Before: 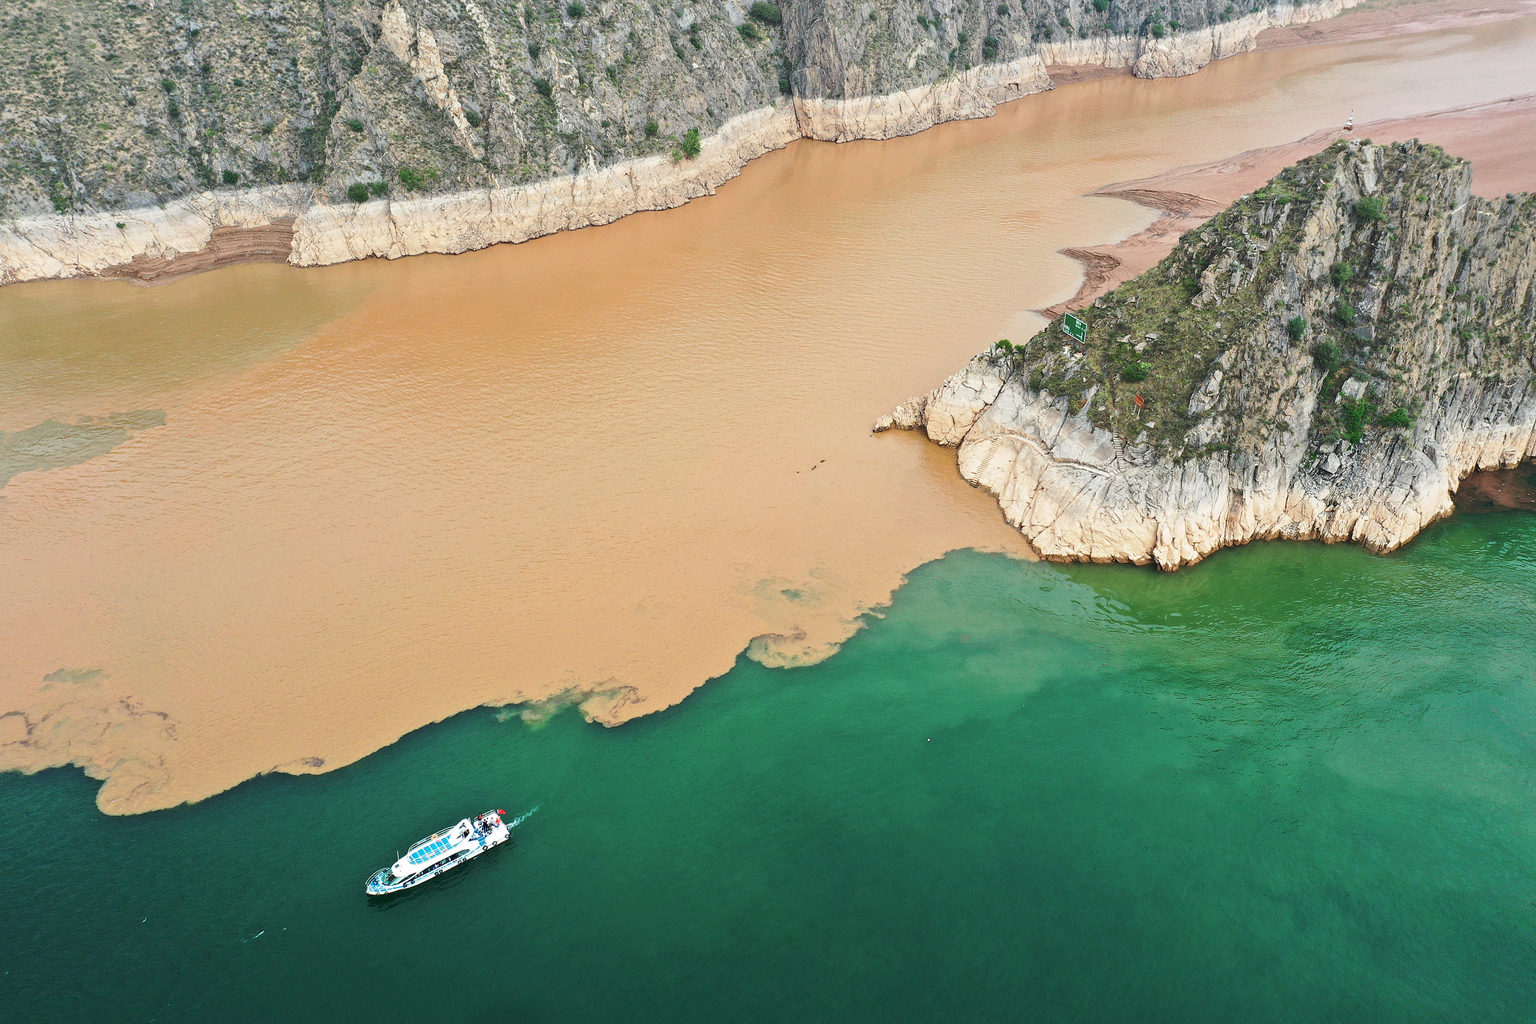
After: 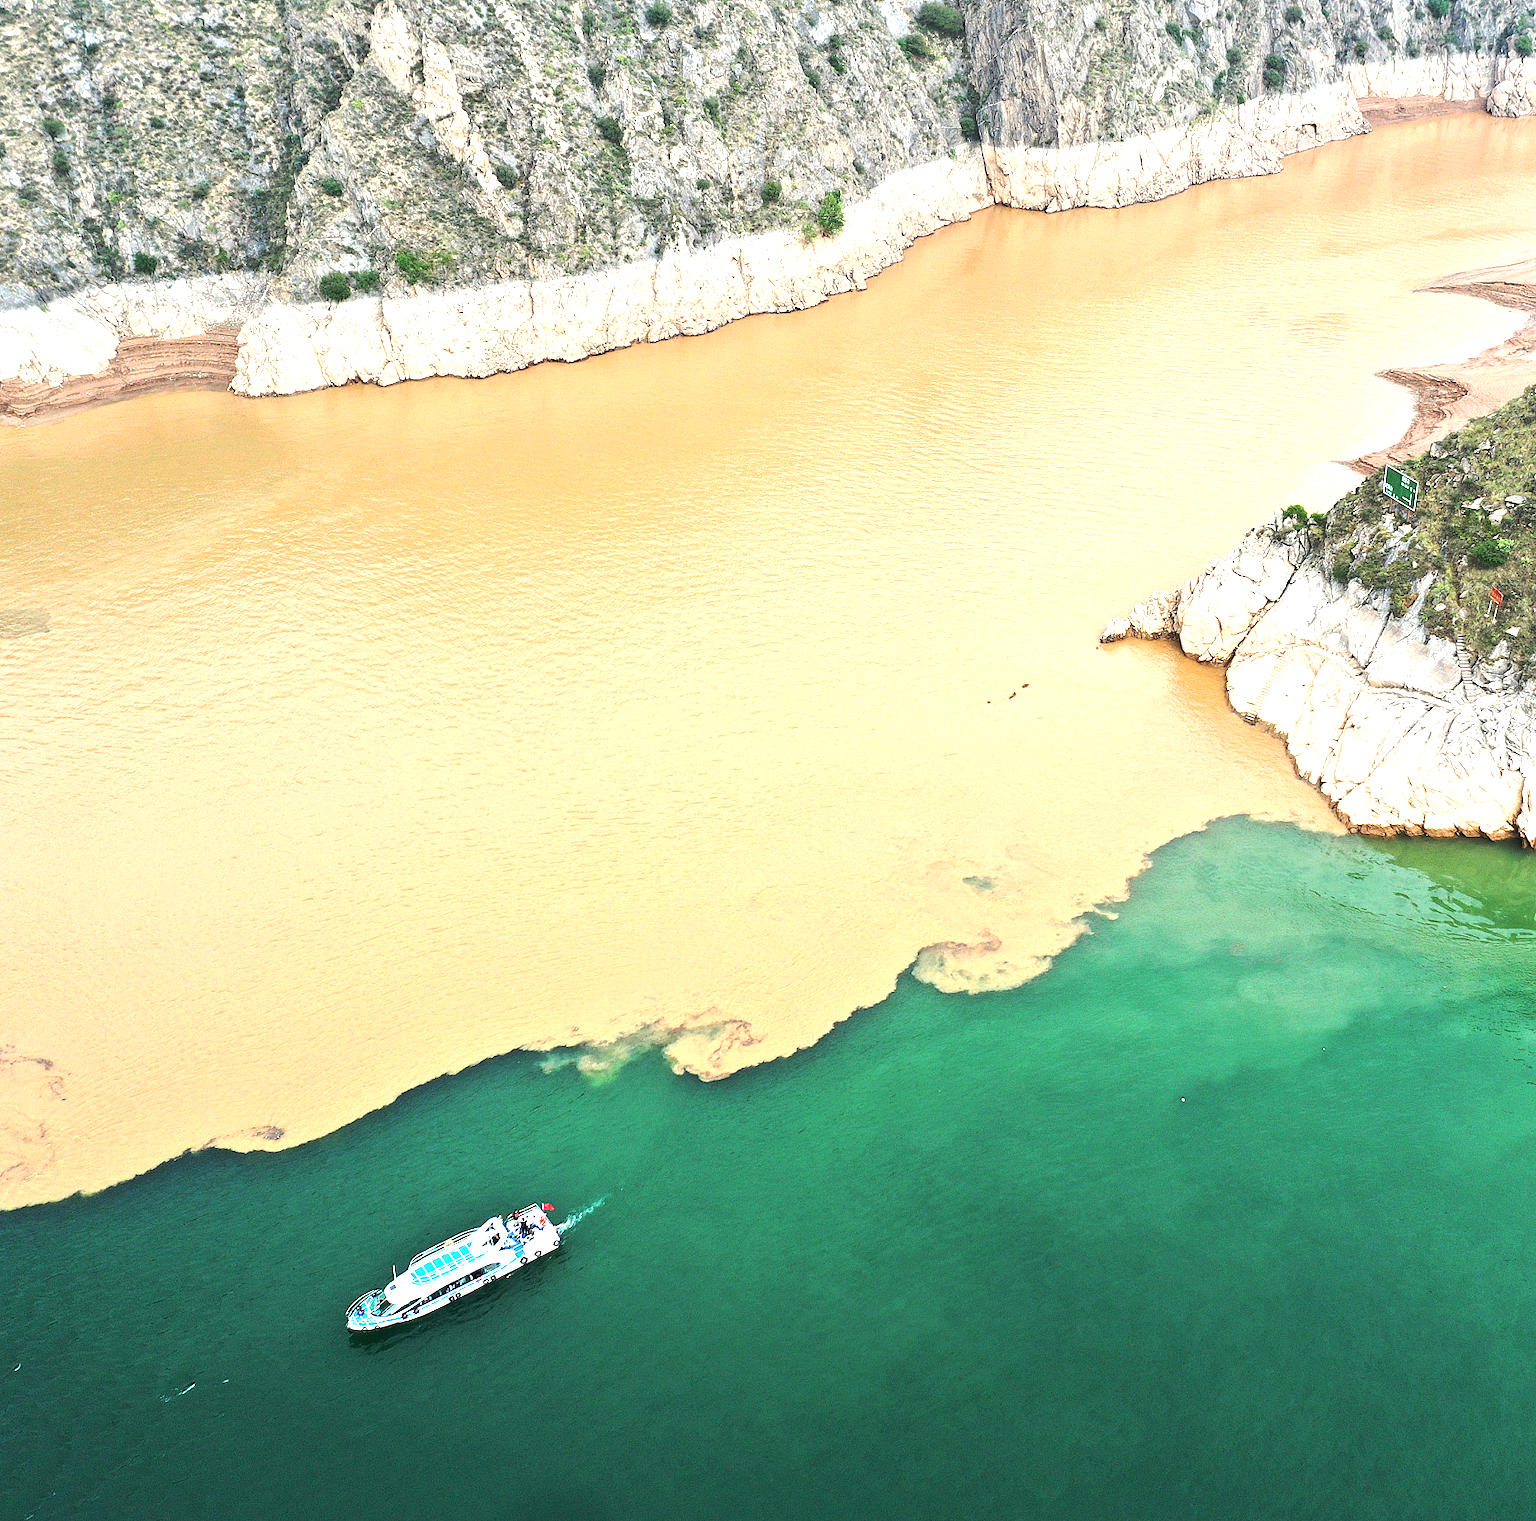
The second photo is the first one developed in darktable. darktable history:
exposure: black level correction 0, exposure 0.692 EV, compensate highlight preservation false
crop and rotate: left 8.711%, right 23.972%
tone equalizer: -8 EV -0.418 EV, -7 EV -0.366 EV, -6 EV -0.333 EV, -5 EV -0.215 EV, -3 EV 0.198 EV, -2 EV 0.308 EV, -1 EV 0.404 EV, +0 EV 0.428 EV, edges refinement/feathering 500, mask exposure compensation -1.57 EV, preserve details no
